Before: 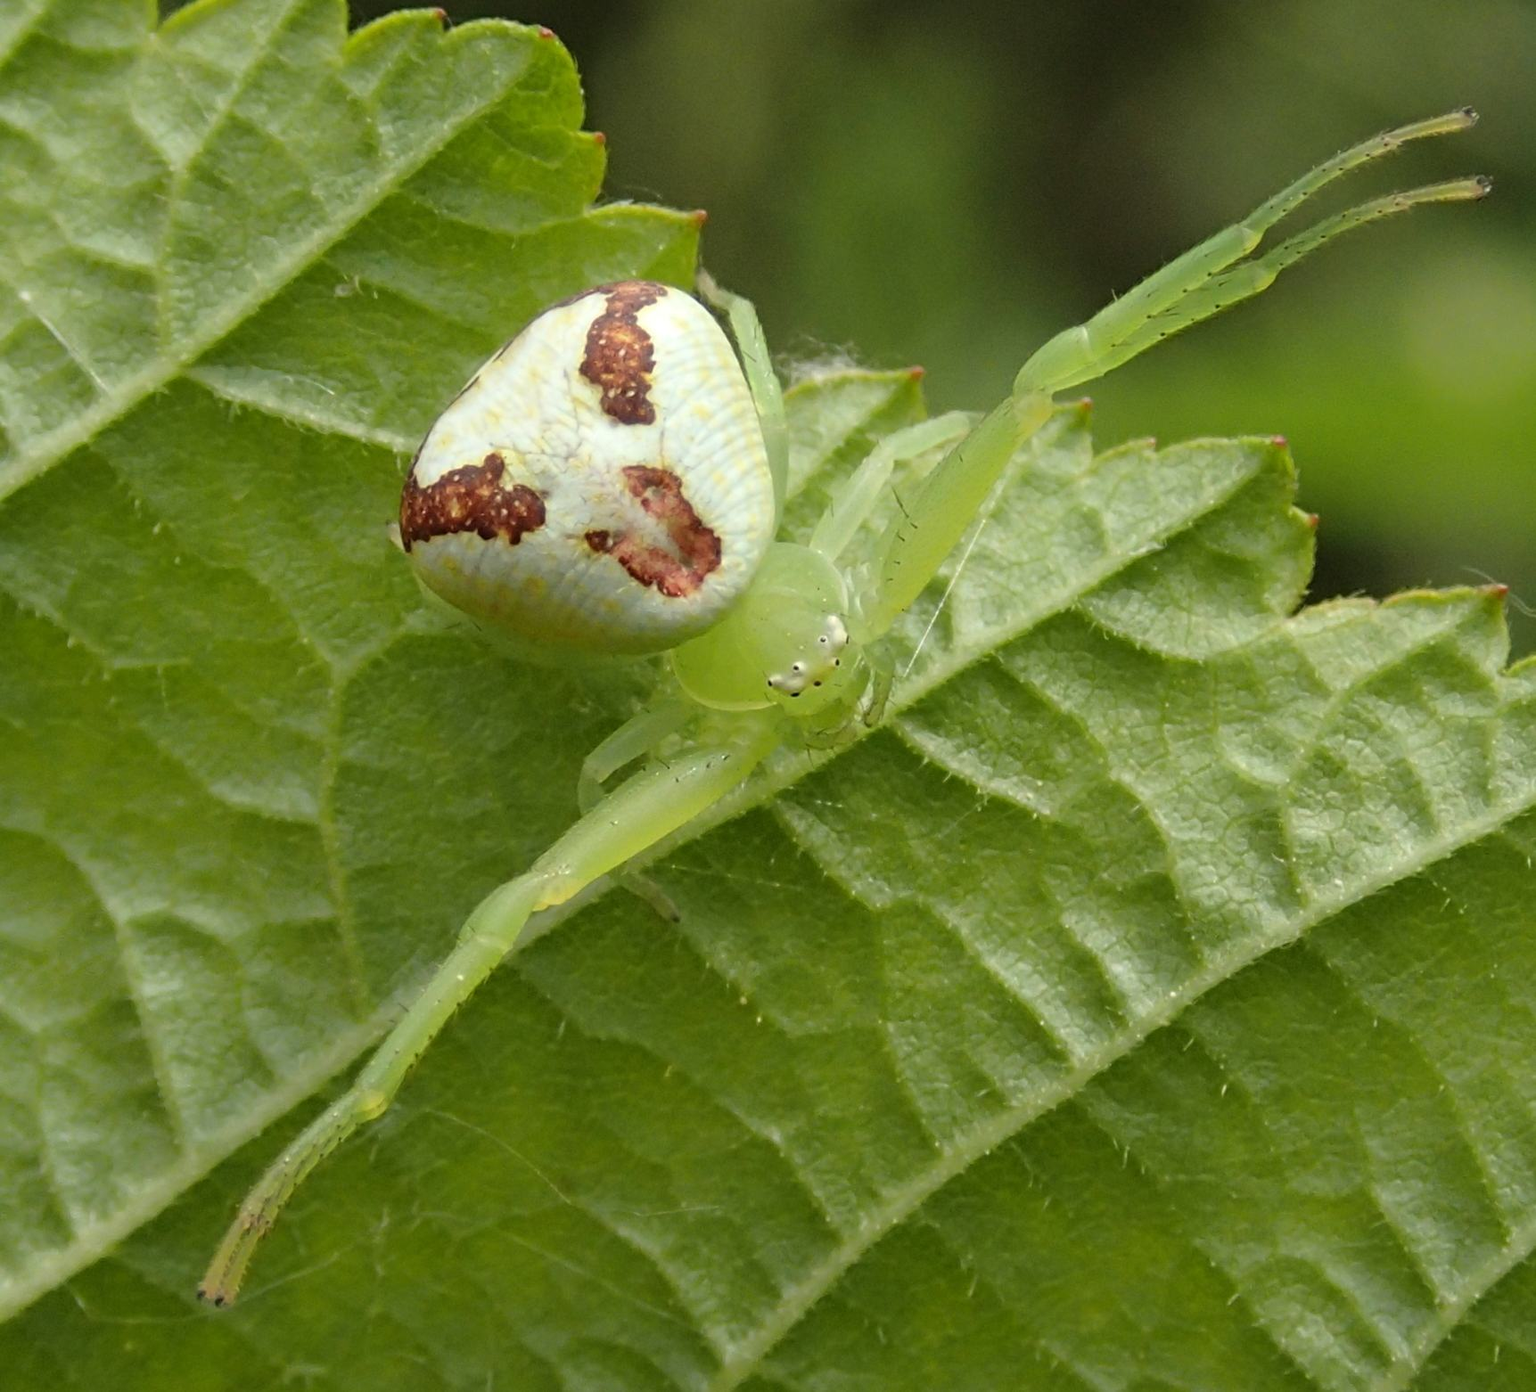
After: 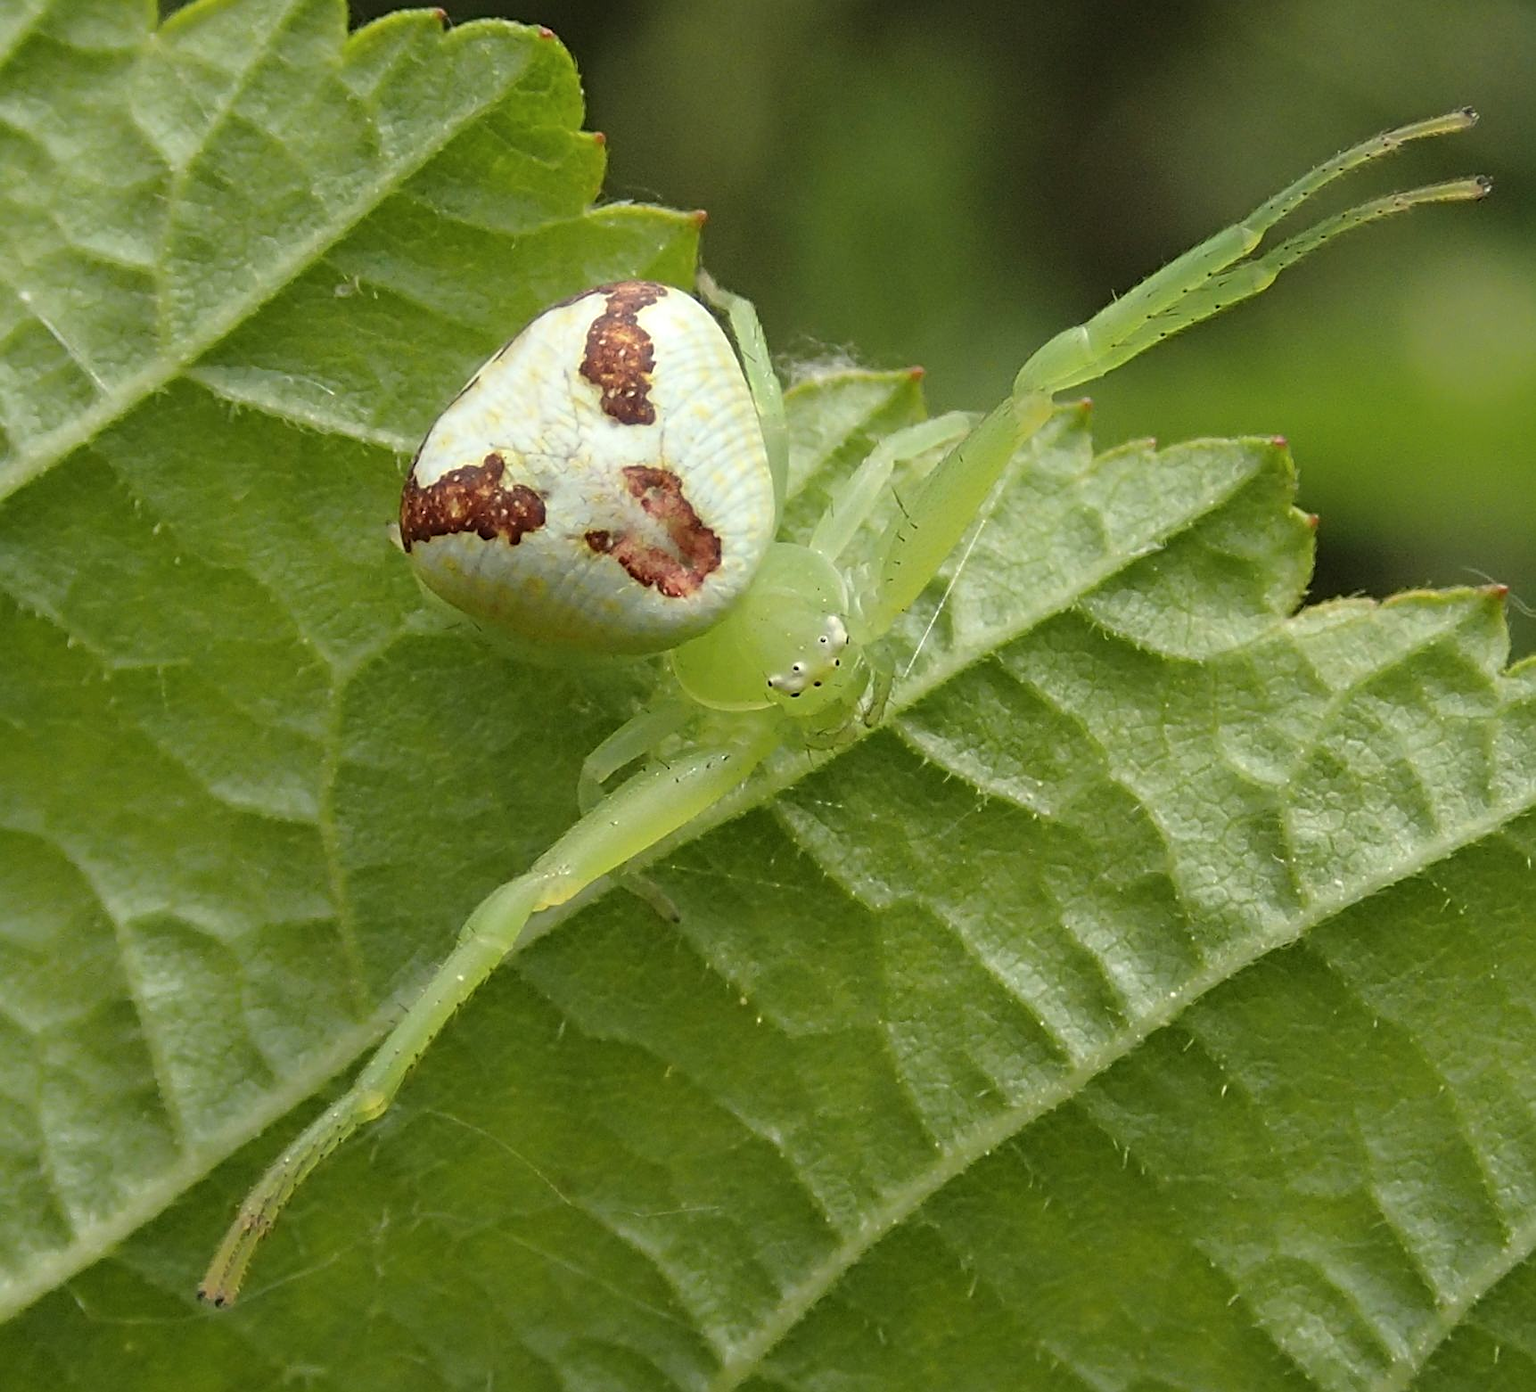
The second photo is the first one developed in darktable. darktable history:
sharpen: on, module defaults
contrast brightness saturation: saturation -0.04
